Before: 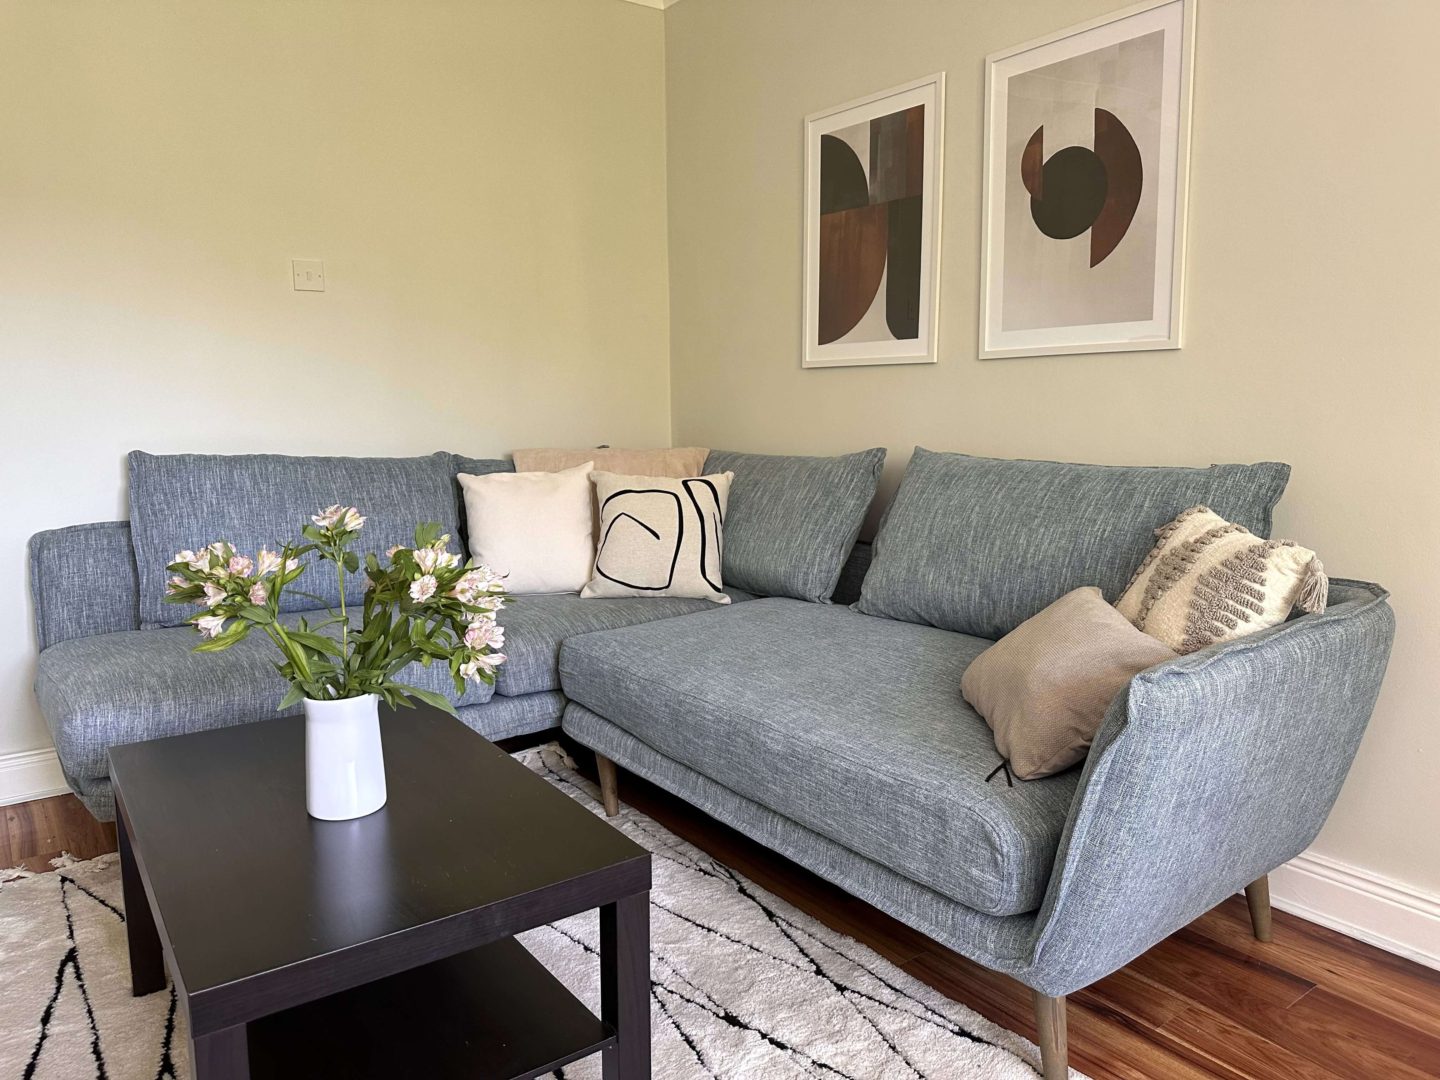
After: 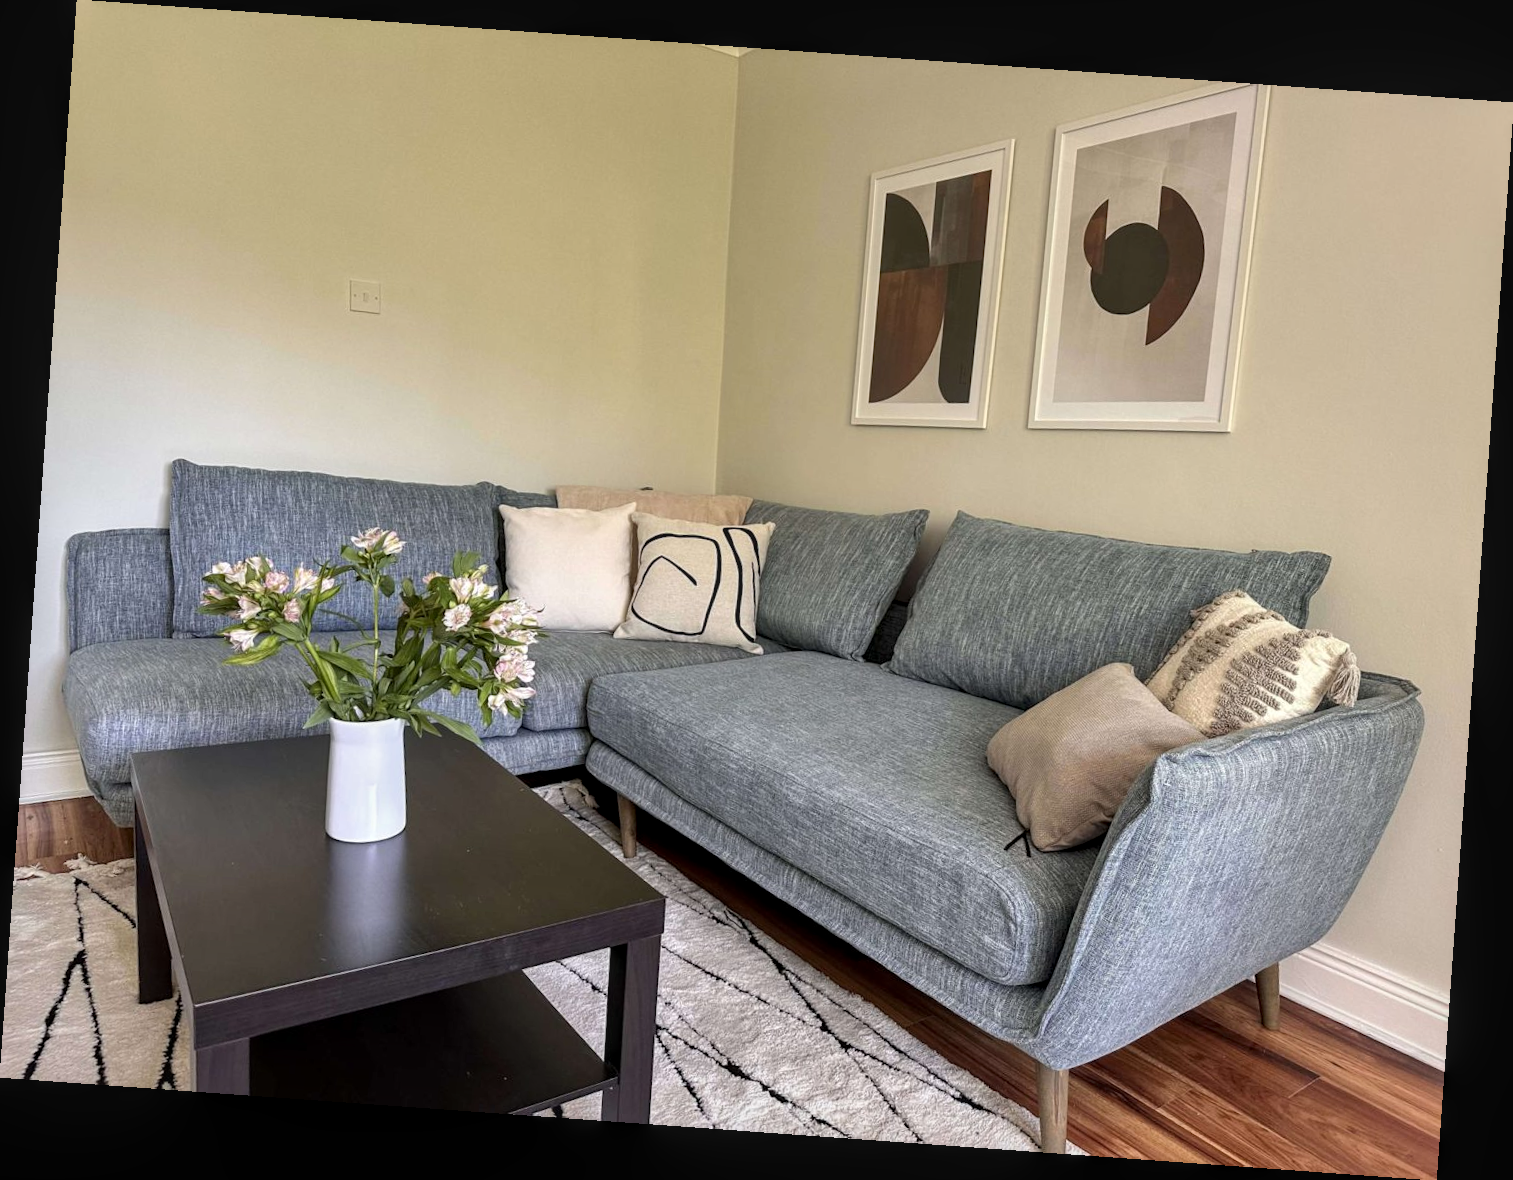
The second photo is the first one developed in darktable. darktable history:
rotate and perspective: rotation 4.1°, automatic cropping off
shadows and highlights: radius 337.17, shadows 29.01, soften with gaussian
local contrast: on, module defaults
